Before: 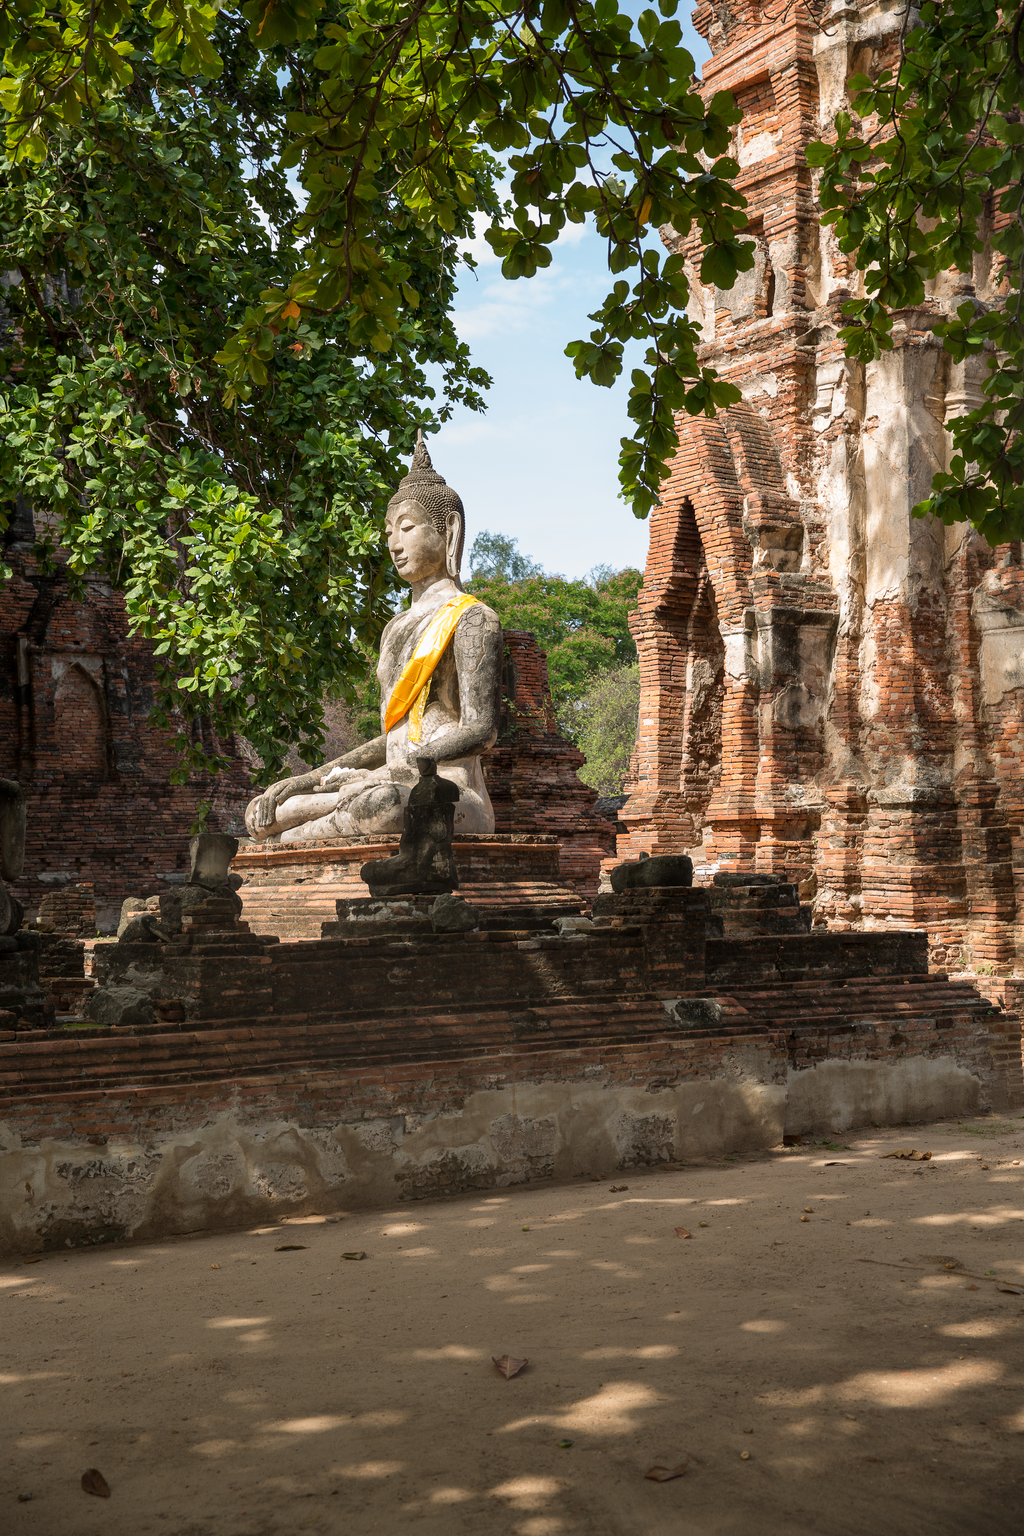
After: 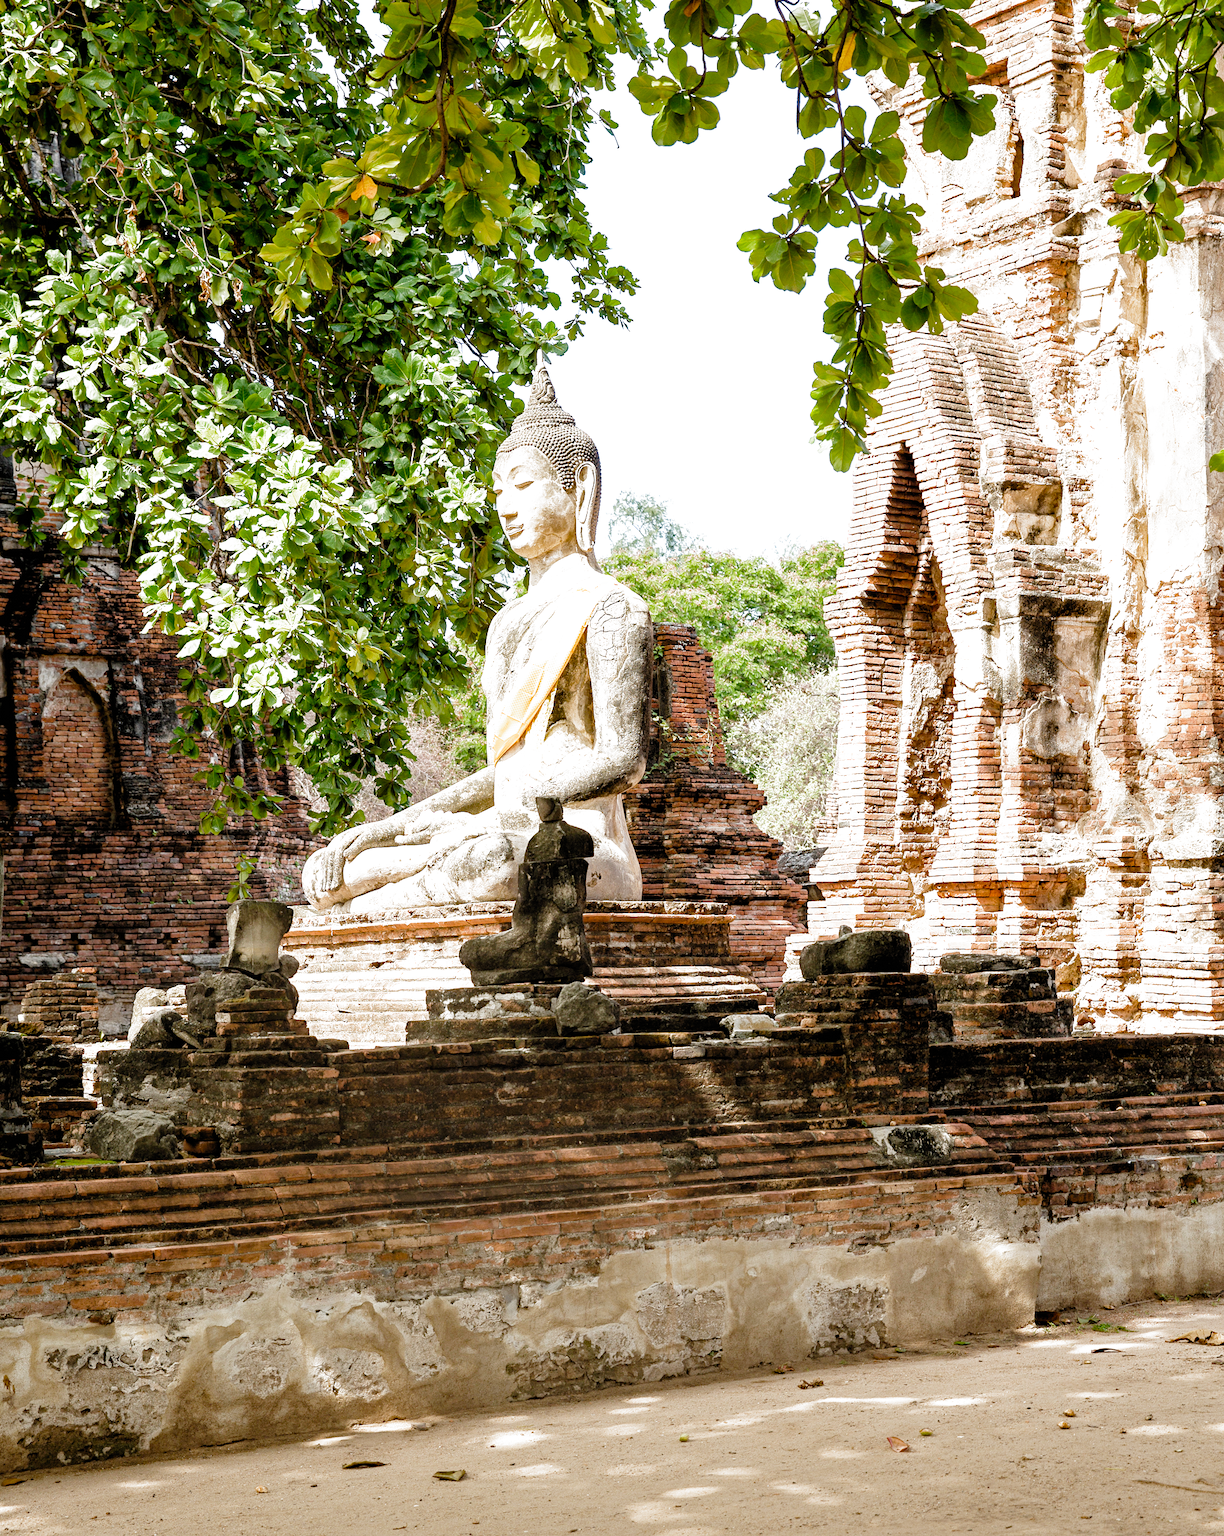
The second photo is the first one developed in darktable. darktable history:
haze removal: adaptive false
filmic rgb: black relative exposure -3.86 EV, white relative exposure 3.49 EV, hardness 2.58, contrast 1.104, preserve chrominance no, color science v3 (2019), use custom middle-gray values true, iterations of high-quality reconstruction 0
crop and rotate: left 2.307%, top 11.231%, right 9.788%, bottom 15.302%
exposure: black level correction 0, exposure 1.998 EV, compensate exposure bias true, compensate highlight preservation false
